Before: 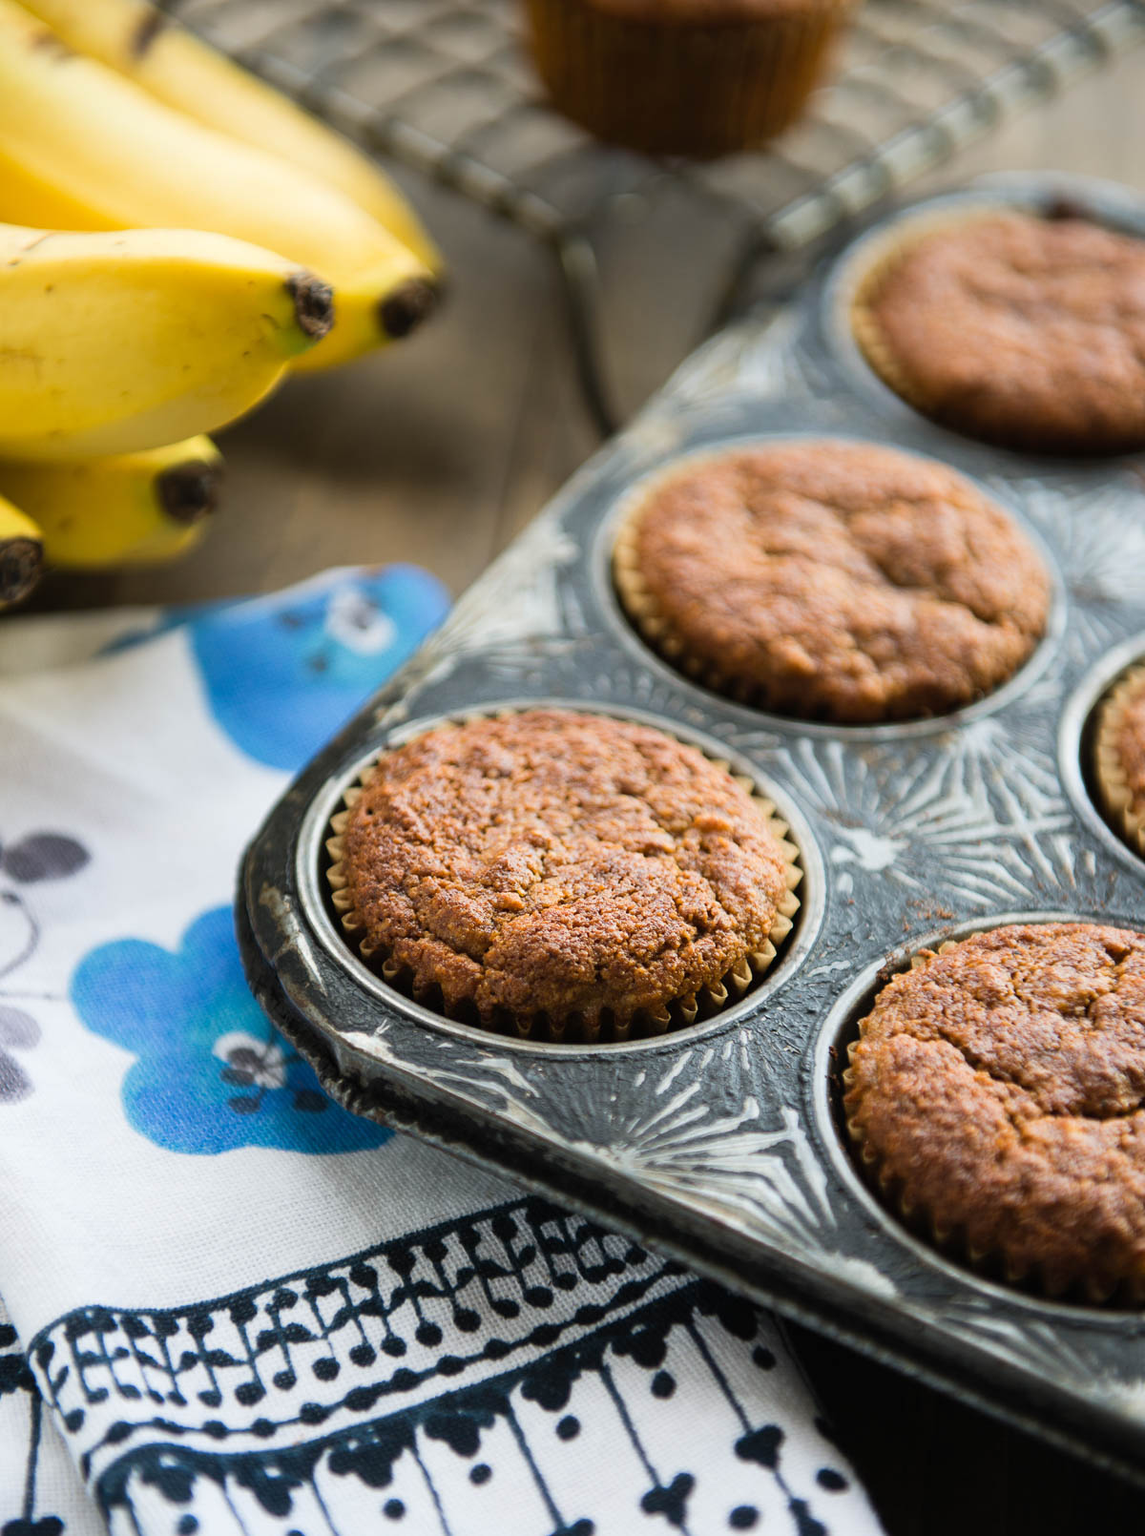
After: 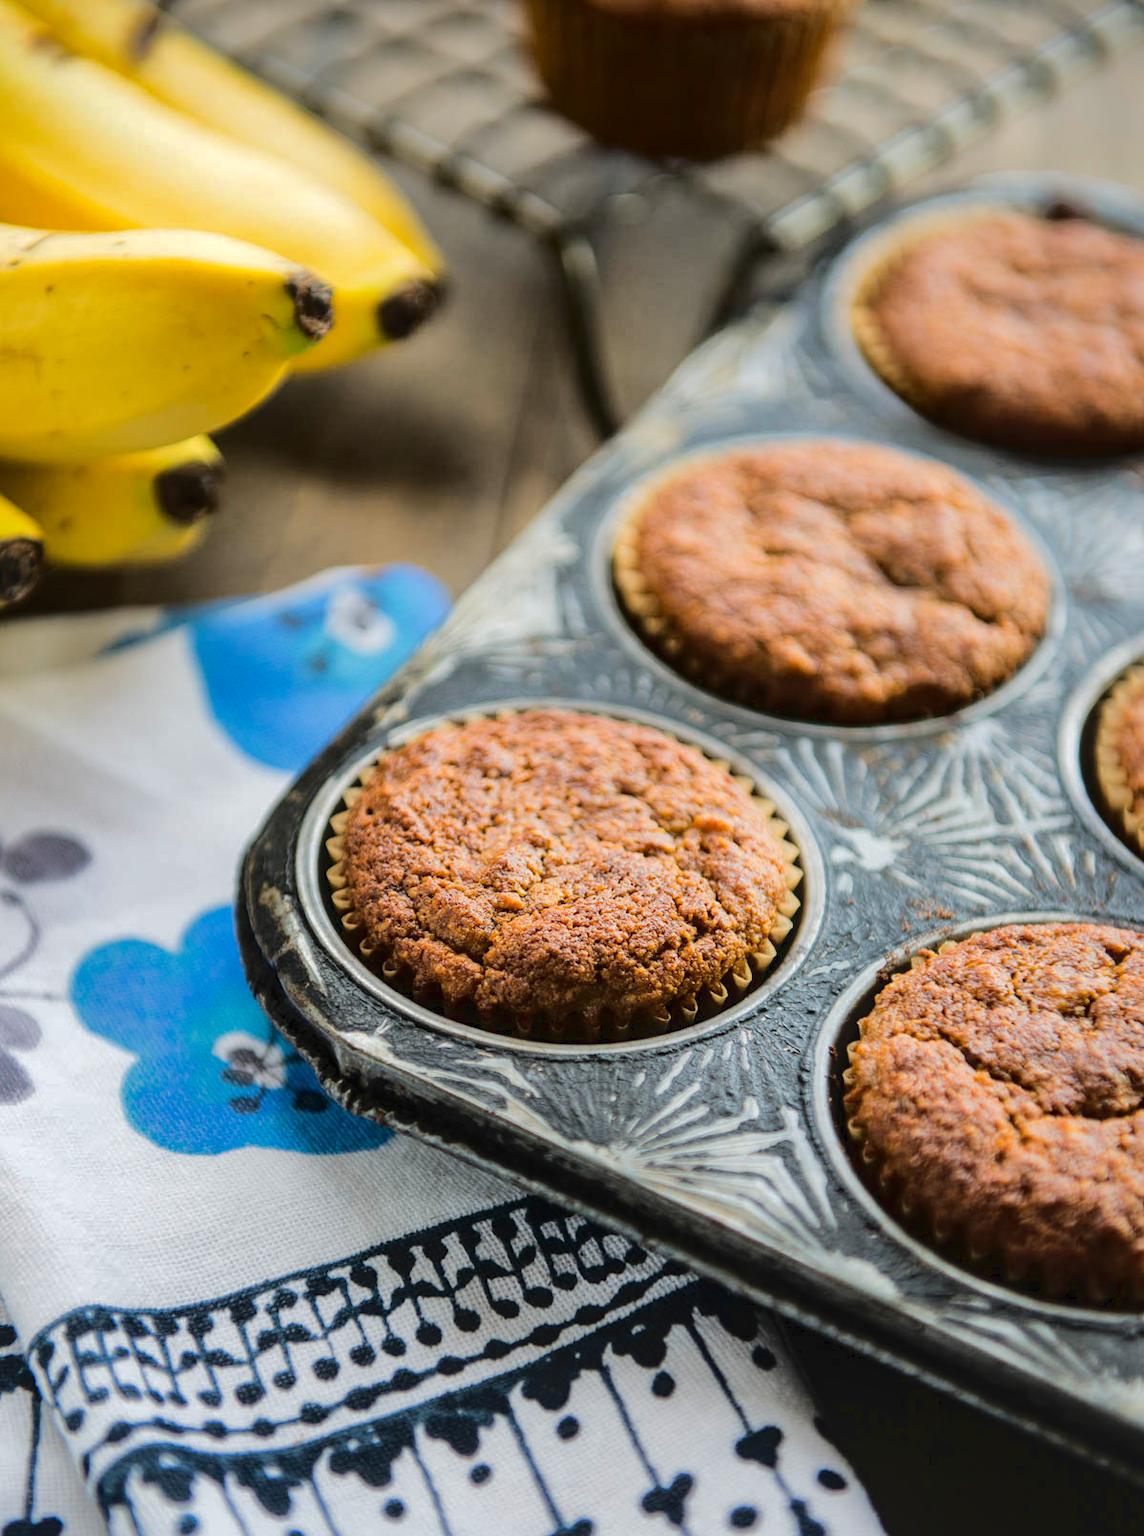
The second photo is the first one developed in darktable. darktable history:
local contrast: on, module defaults
shadows and highlights: shadows 39.58, highlights -59.68, highlights color adjustment 41.68%
exposure: black level correction 0.001, exposure 0.016 EV, compensate highlight preservation false
tone curve: curves: ch0 [(0, 0) (0.003, 0.031) (0.011, 0.033) (0.025, 0.038) (0.044, 0.049) (0.069, 0.059) (0.1, 0.071) (0.136, 0.093) (0.177, 0.142) (0.224, 0.204) (0.277, 0.292) (0.335, 0.387) (0.399, 0.484) (0.468, 0.567) (0.543, 0.643) (0.623, 0.712) (0.709, 0.776) (0.801, 0.837) (0.898, 0.903) (1, 1)]
